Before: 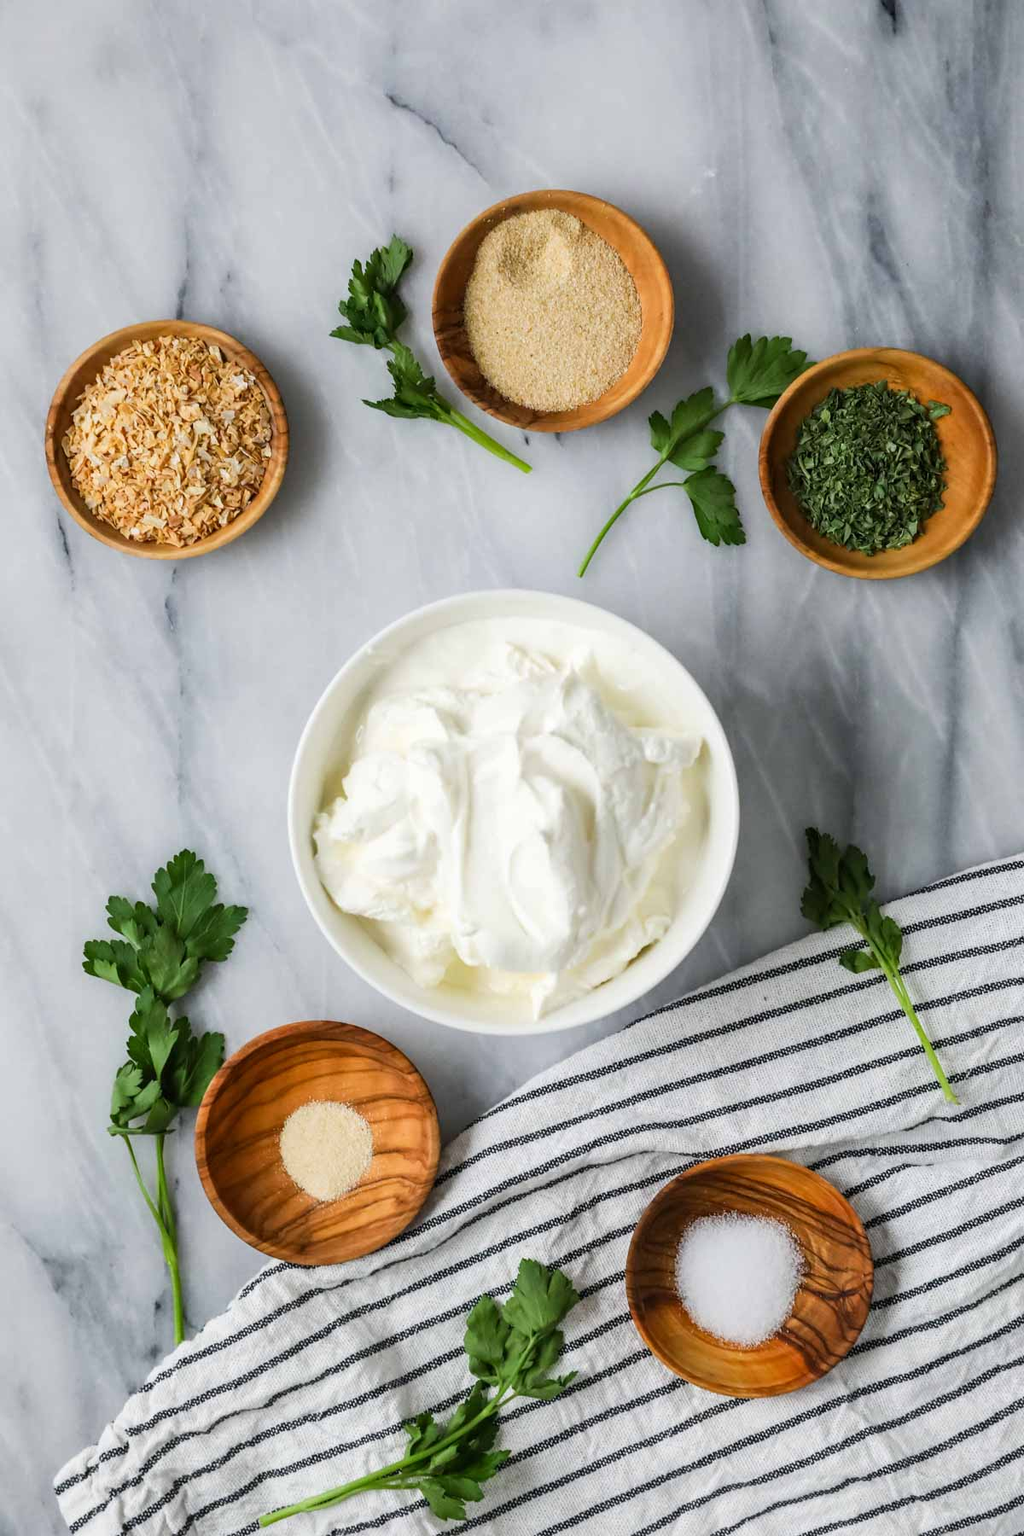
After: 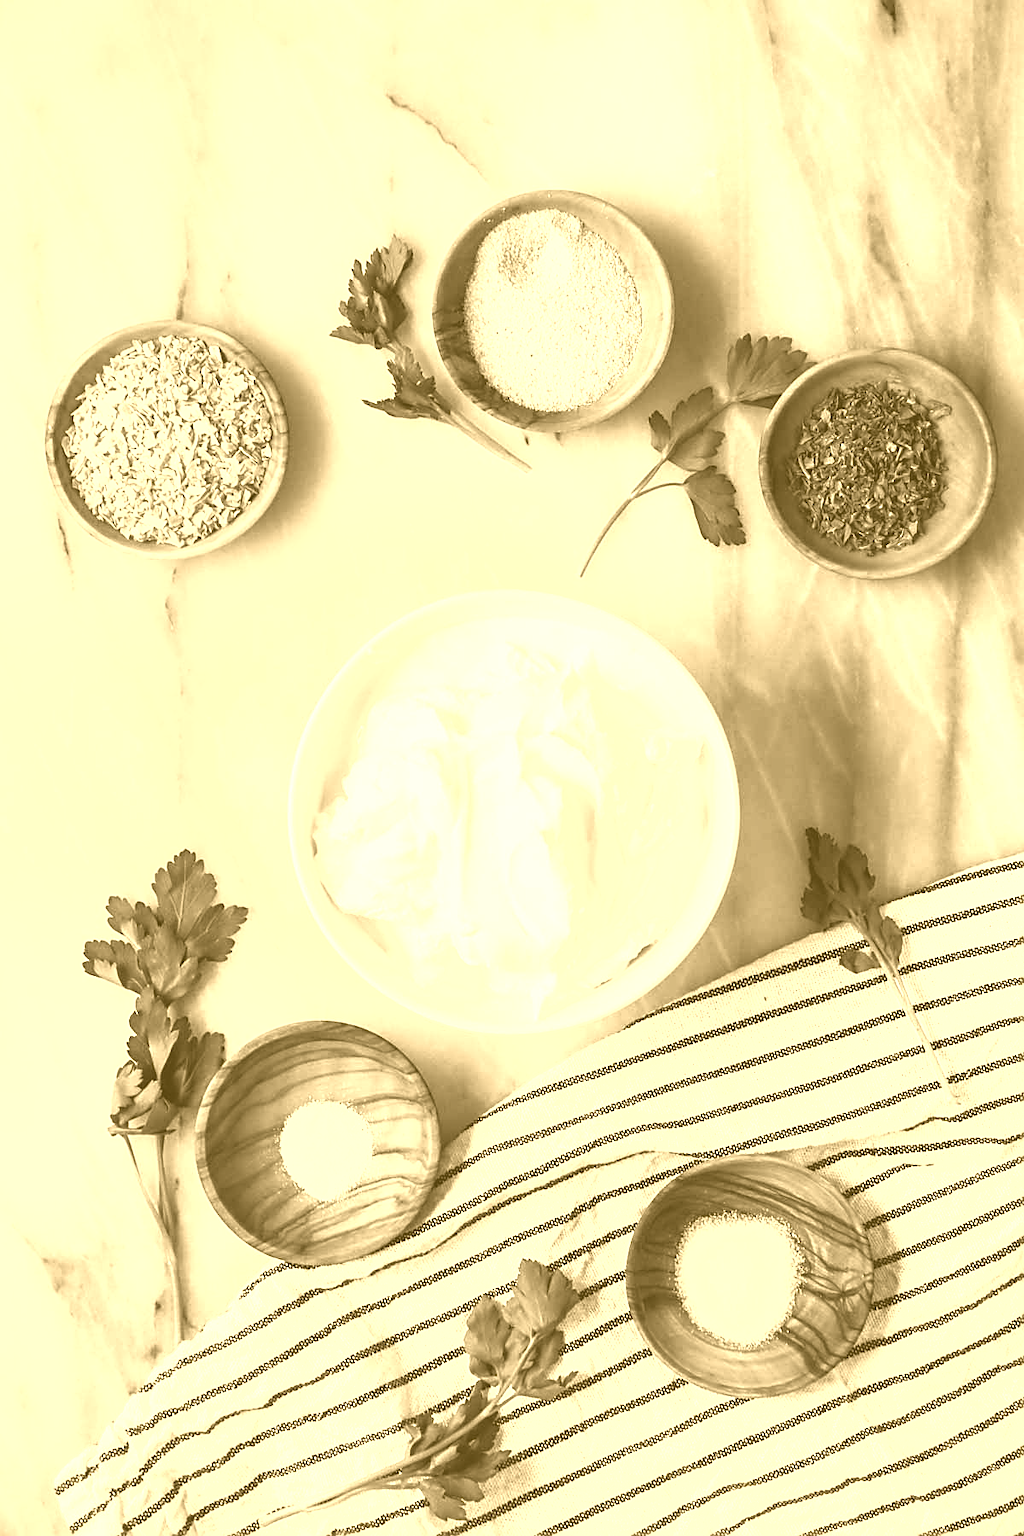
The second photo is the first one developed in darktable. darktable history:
colorize: hue 36°, source mix 100%
tone equalizer: -7 EV -0.63 EV, -6 EV 1 EV, -5 EV -0.45 EV, -4 EV 0.43 EV, -3 EV 0.41 EV, -2 EV 0.15 EV, -1 EV -0.15 EV, +0 EV -0.39 EV, smoothing diameter 25%, edges refinement/feathering 10, preserve details guided filter
sharpen: on, module defaults
